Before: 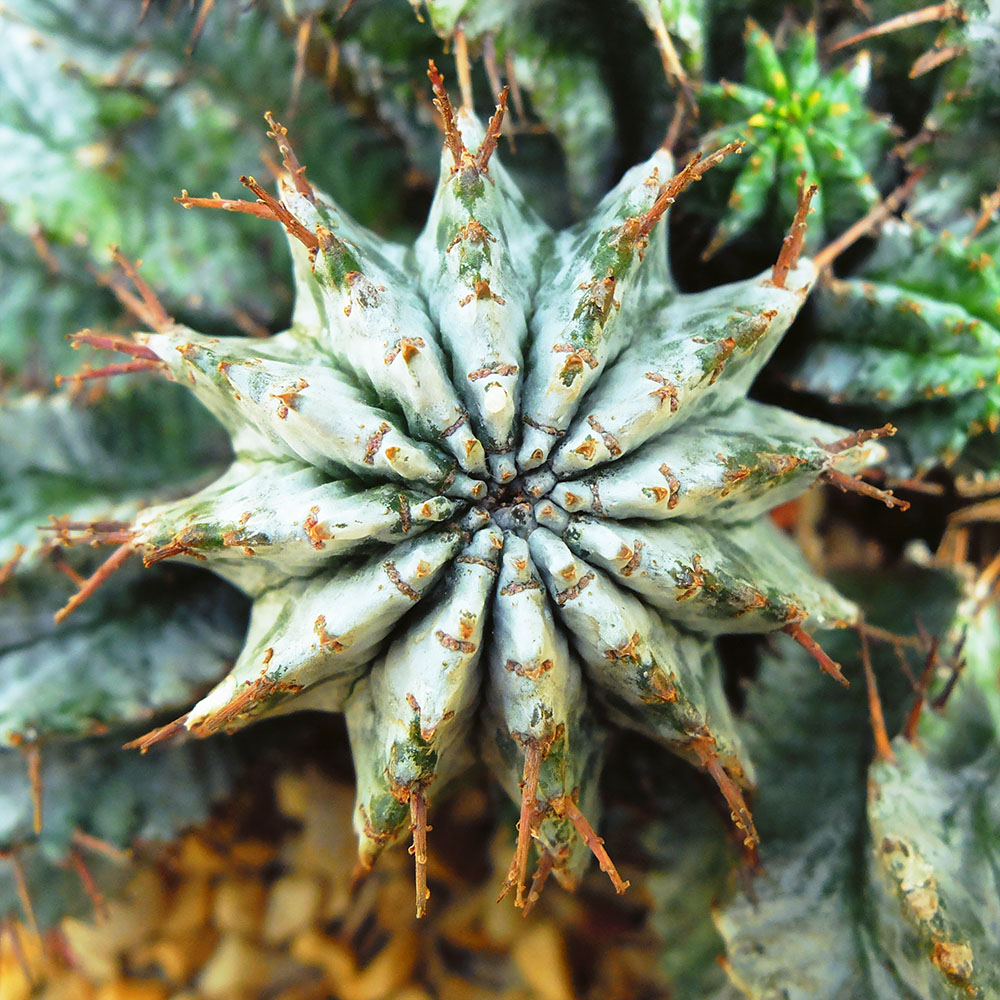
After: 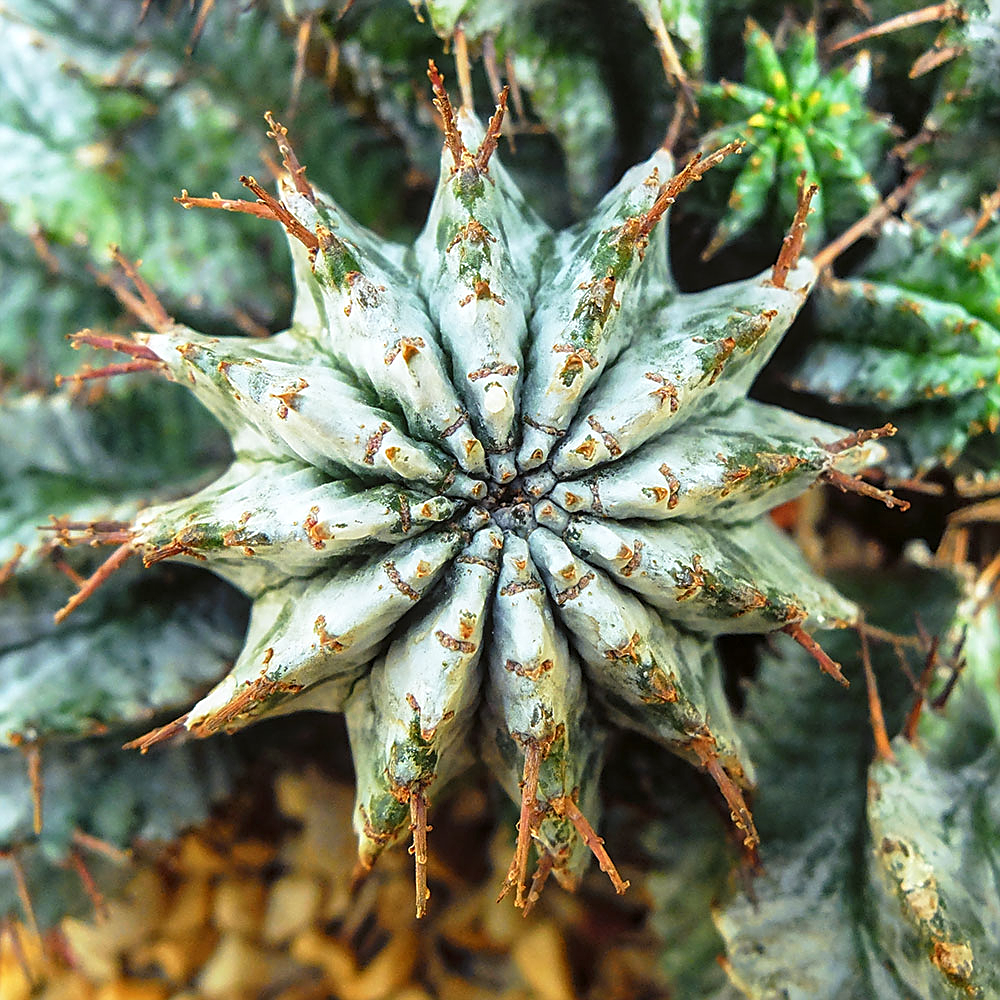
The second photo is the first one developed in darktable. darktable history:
local contrast: on, module defaults
sharpen: amount 0.6
